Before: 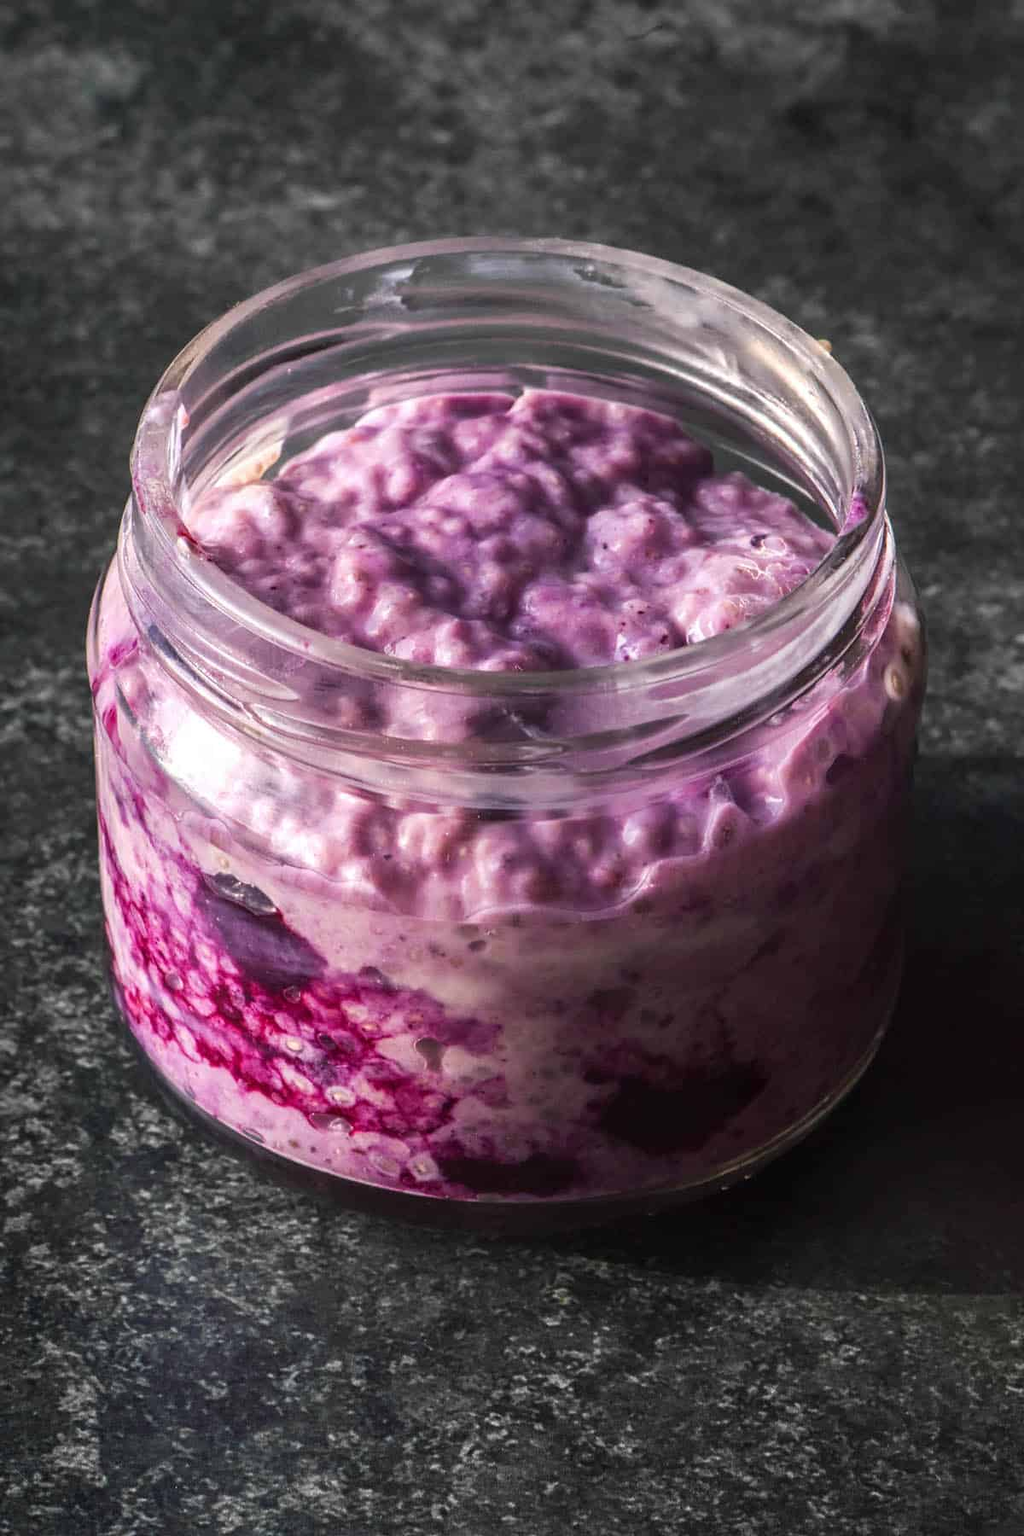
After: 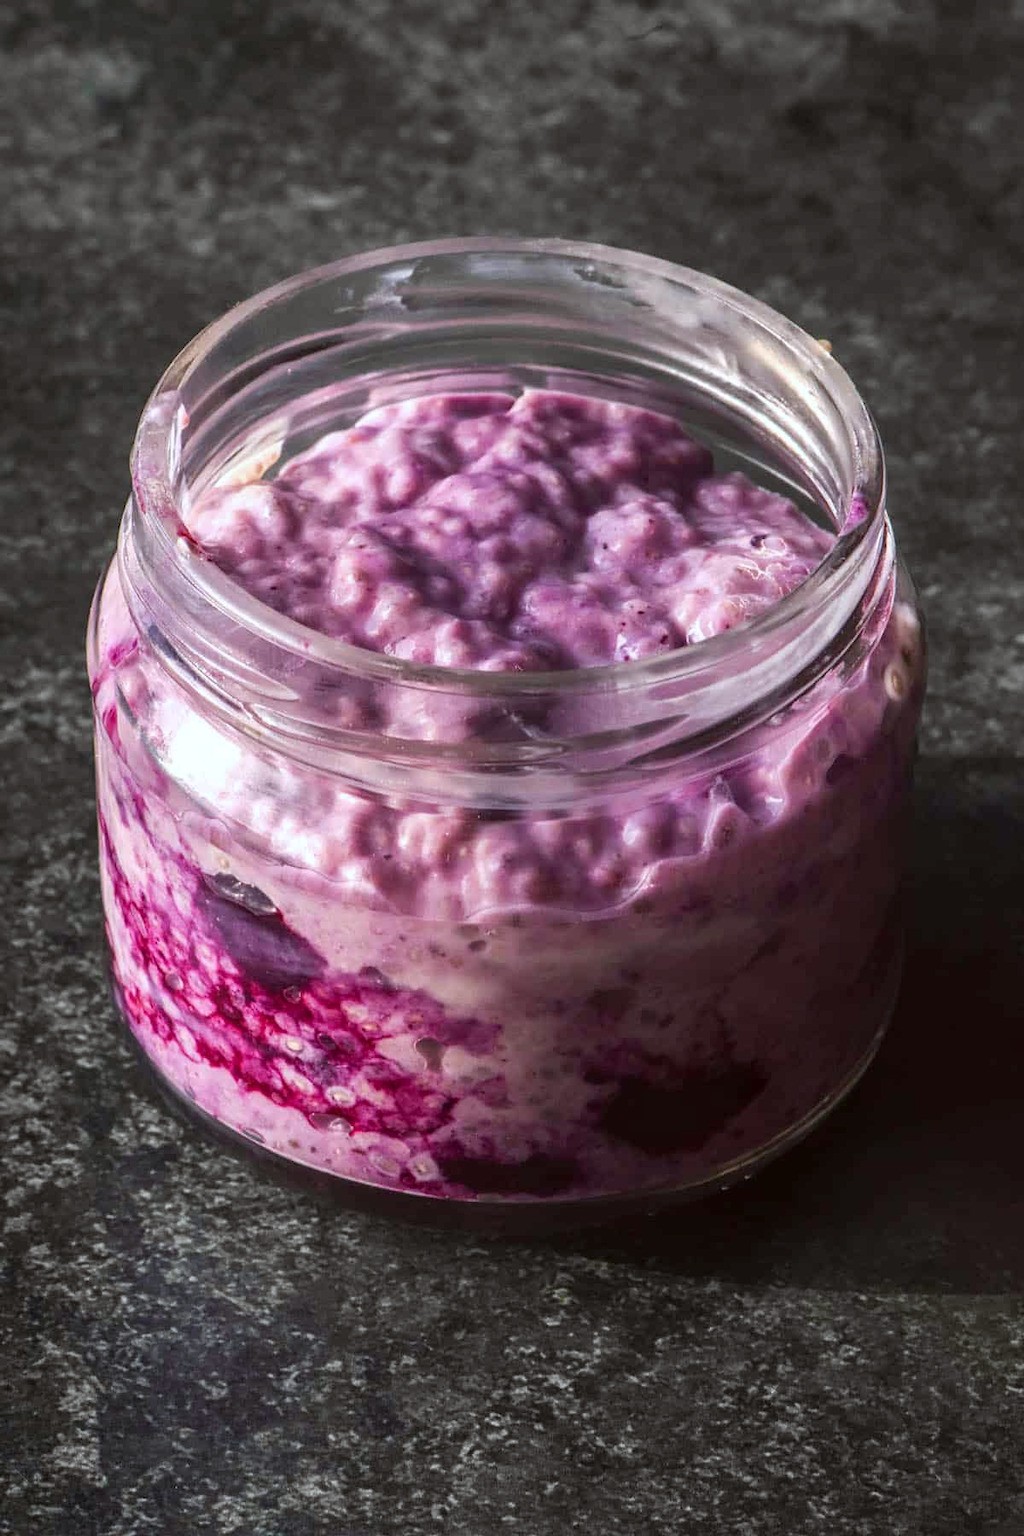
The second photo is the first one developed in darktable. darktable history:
color correction: highlights a* -2.85, highlights b* -2.54, shadows a* 2.16, shadows b* 2.75
